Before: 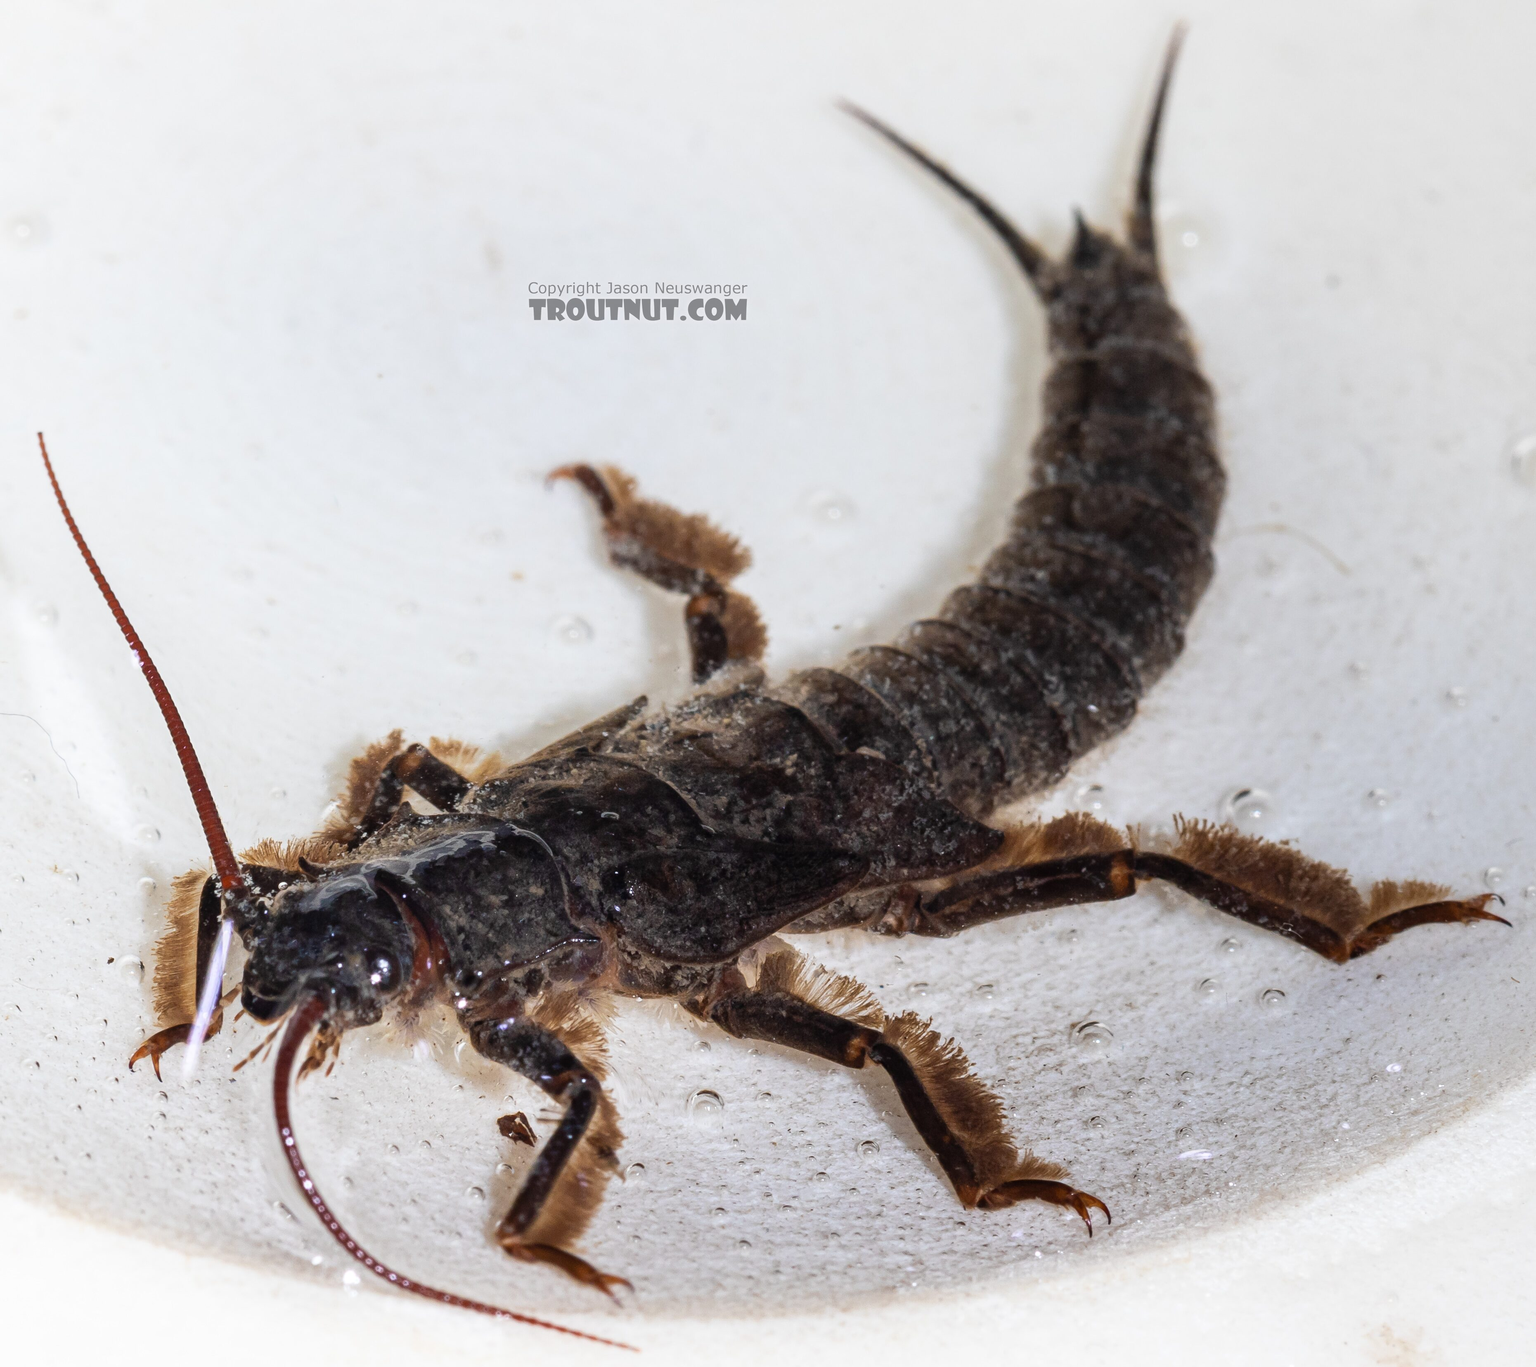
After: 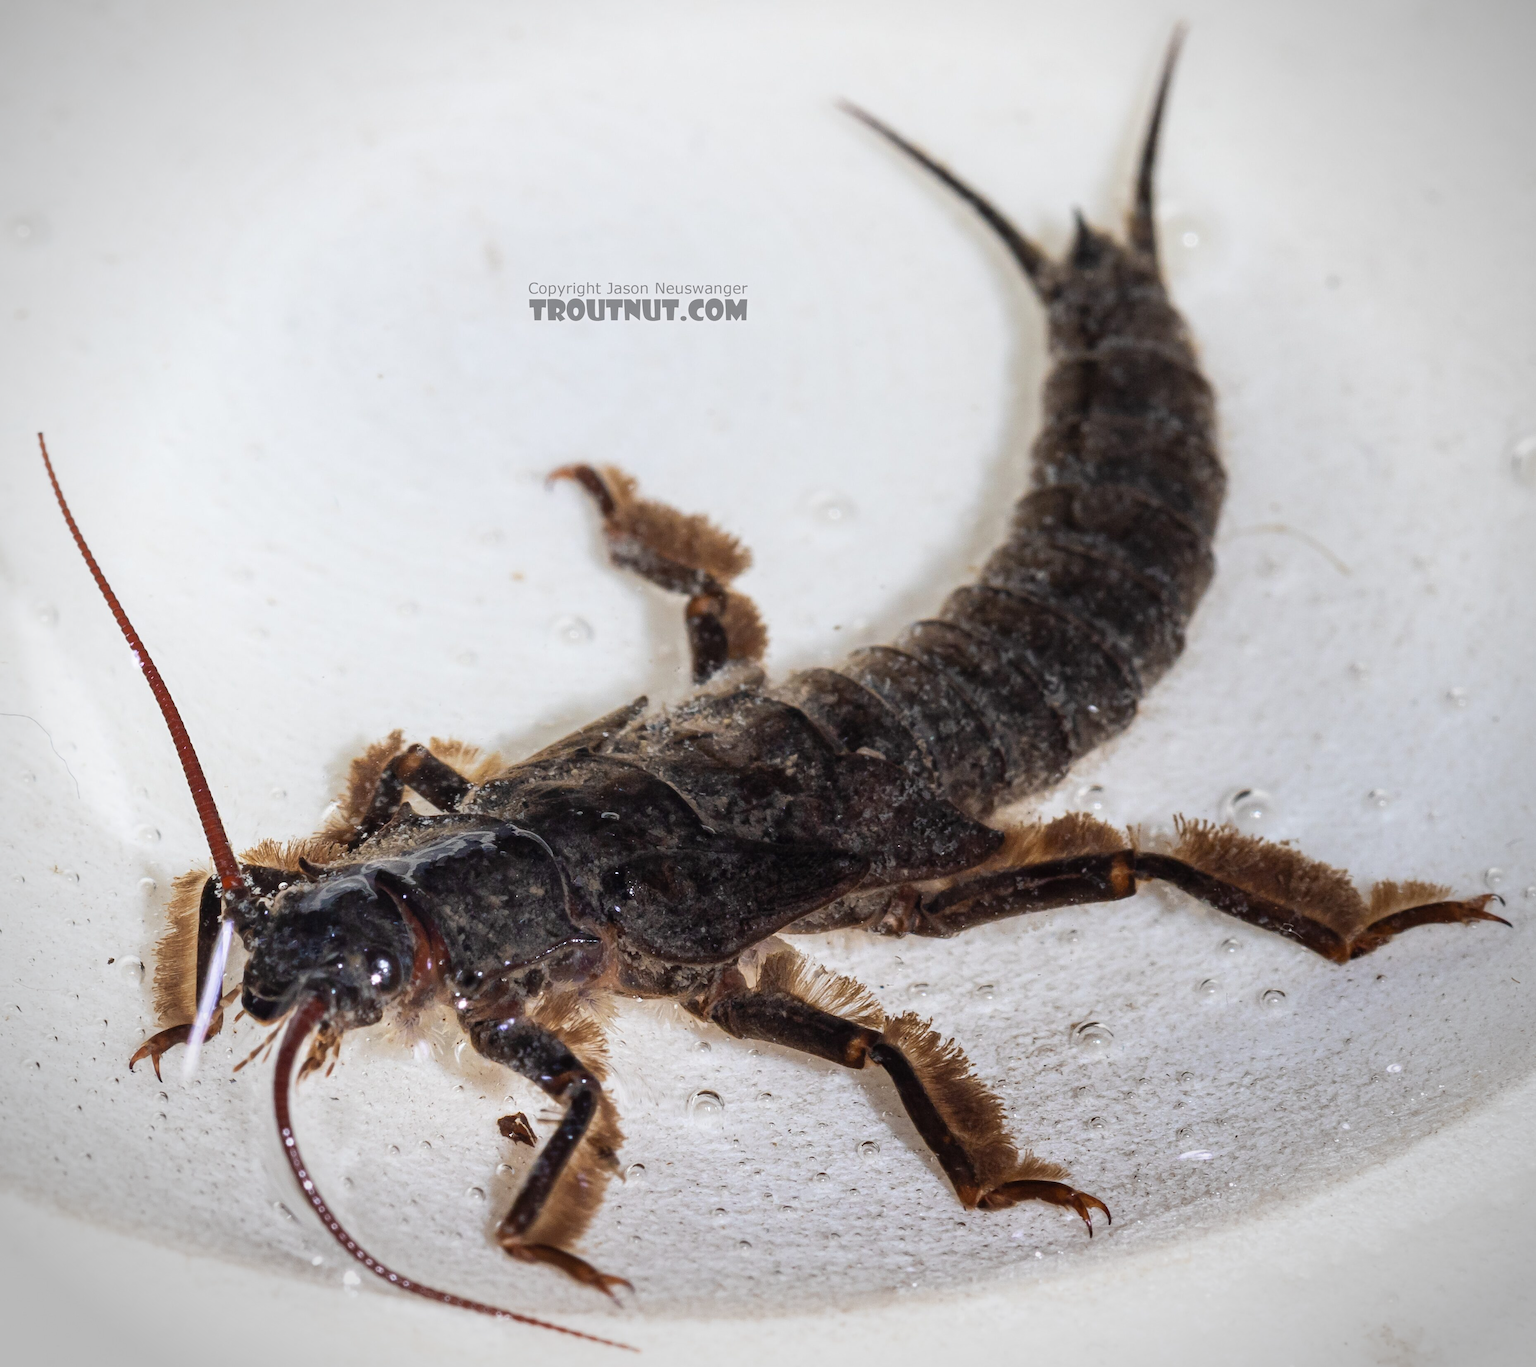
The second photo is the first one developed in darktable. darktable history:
vignetting: fall-off start 86.52%, center (0.035, -0.09), automatic ratio true
